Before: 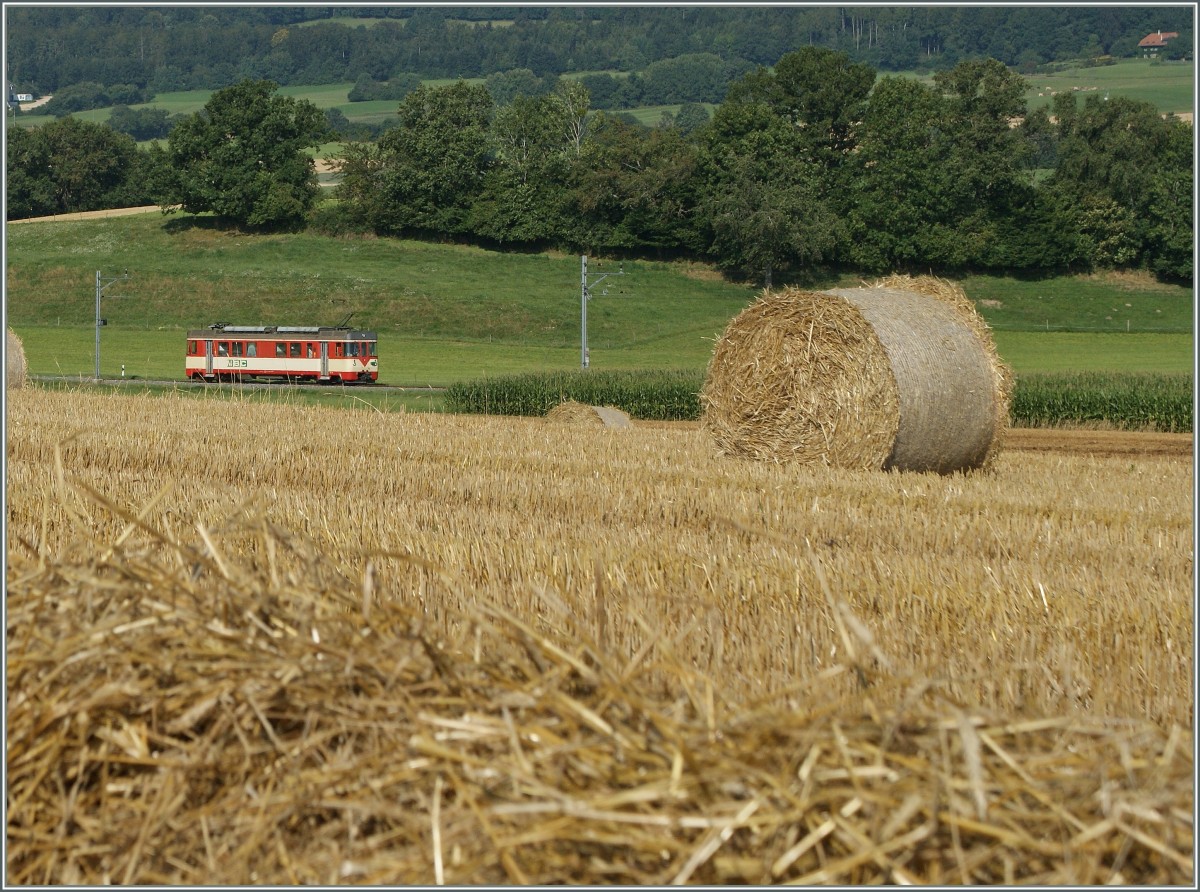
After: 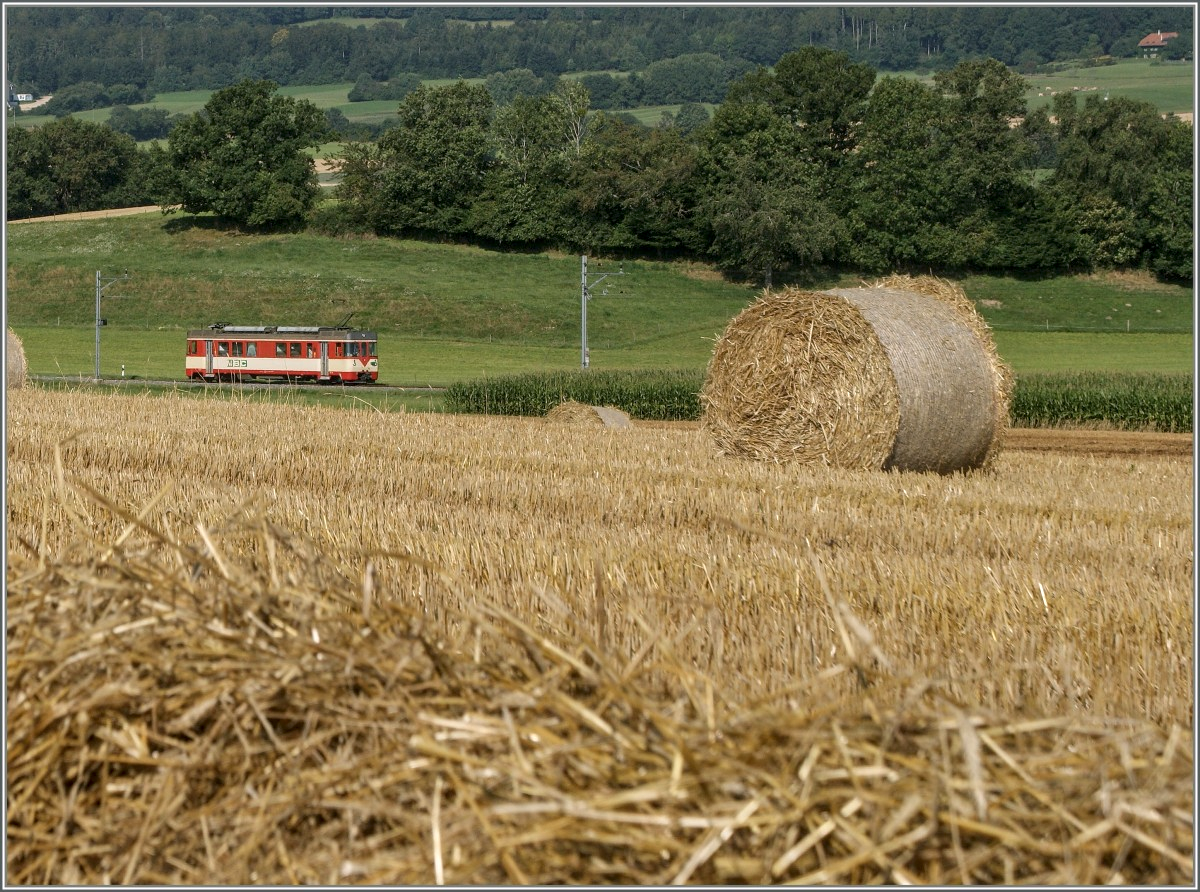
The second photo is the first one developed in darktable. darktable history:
local contrast: on, module defaults
tone equalizer: on, module defaults
color correction: highlights a* 3.12, highlights b* -1.55, shadows a* -0.101, shadows b* 2.52, saturation 0.98
